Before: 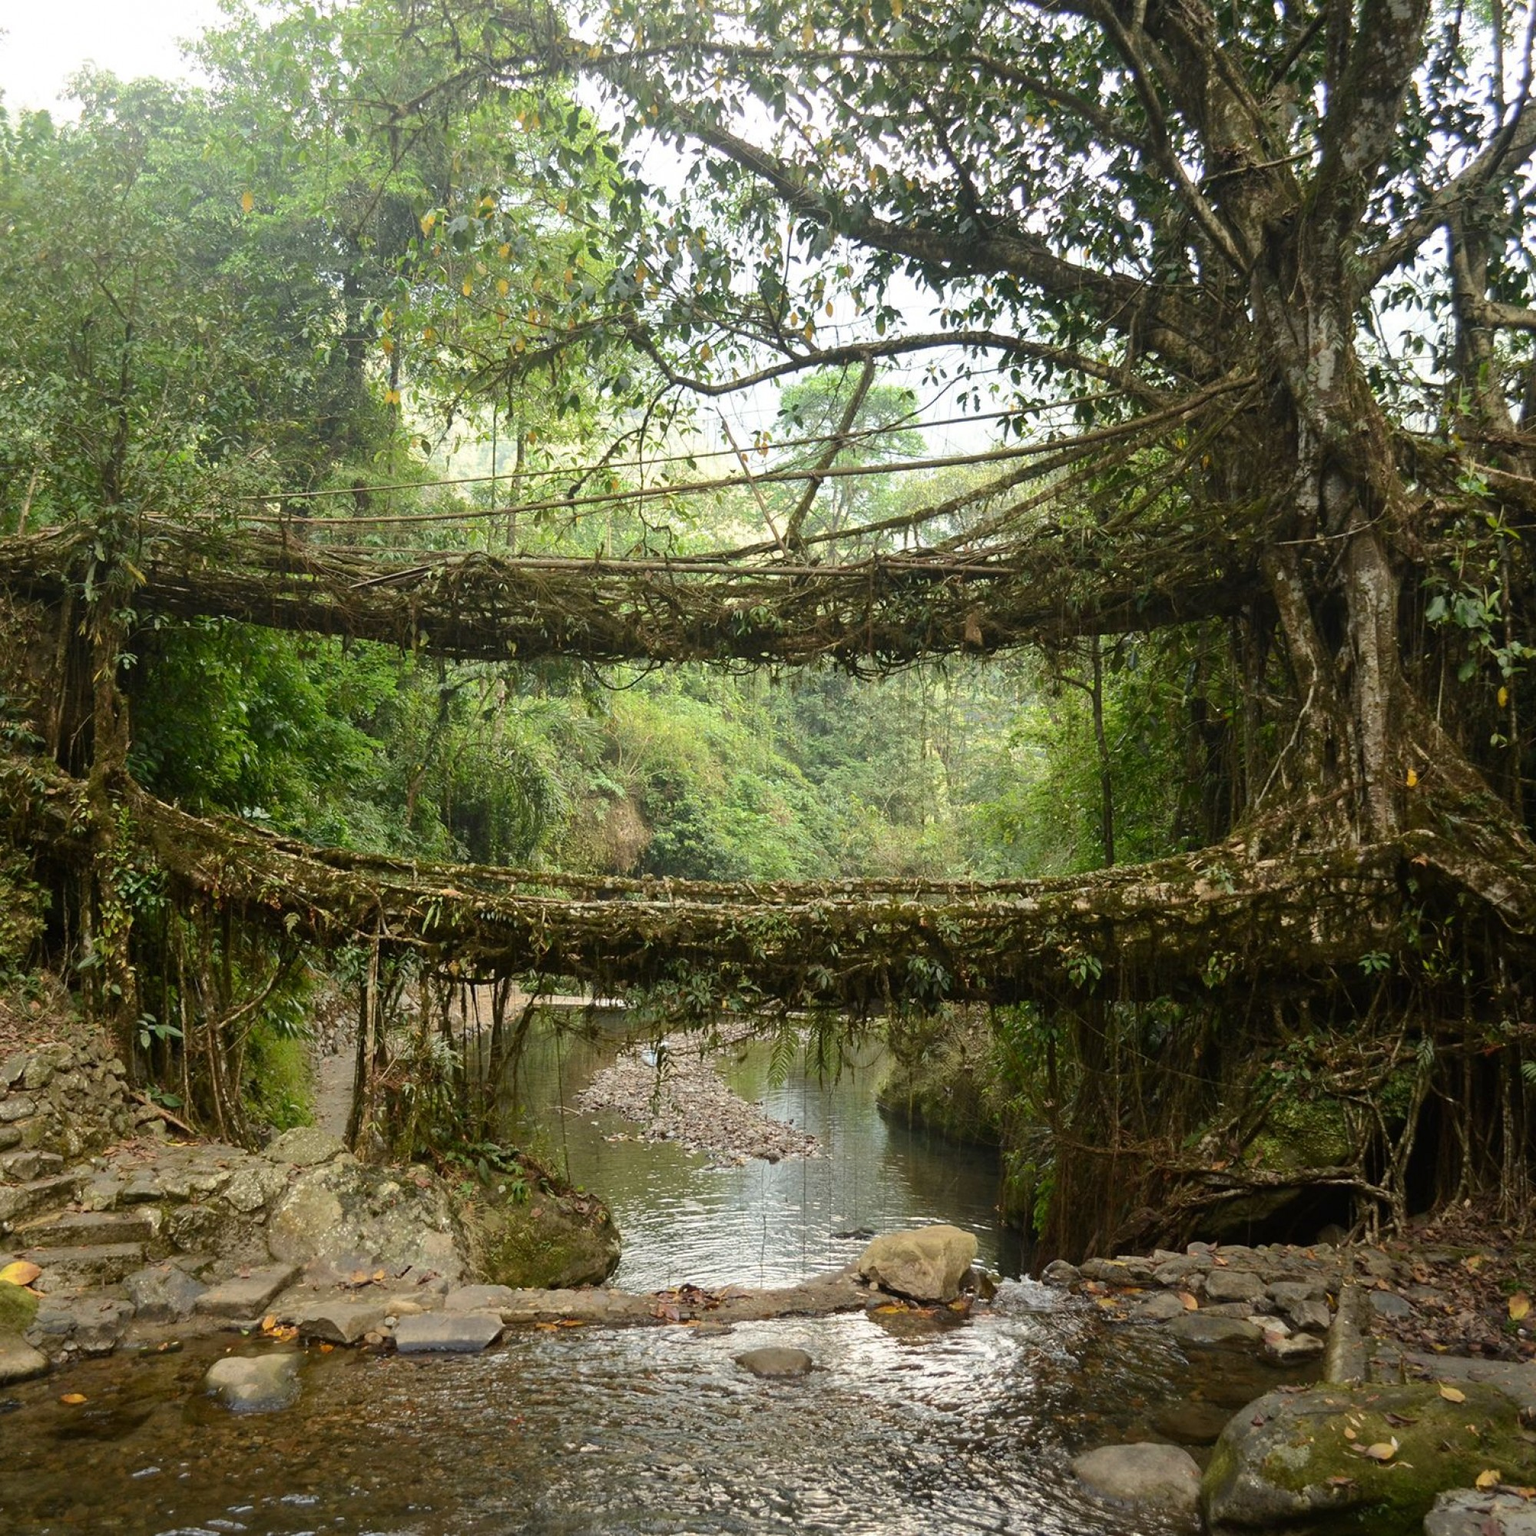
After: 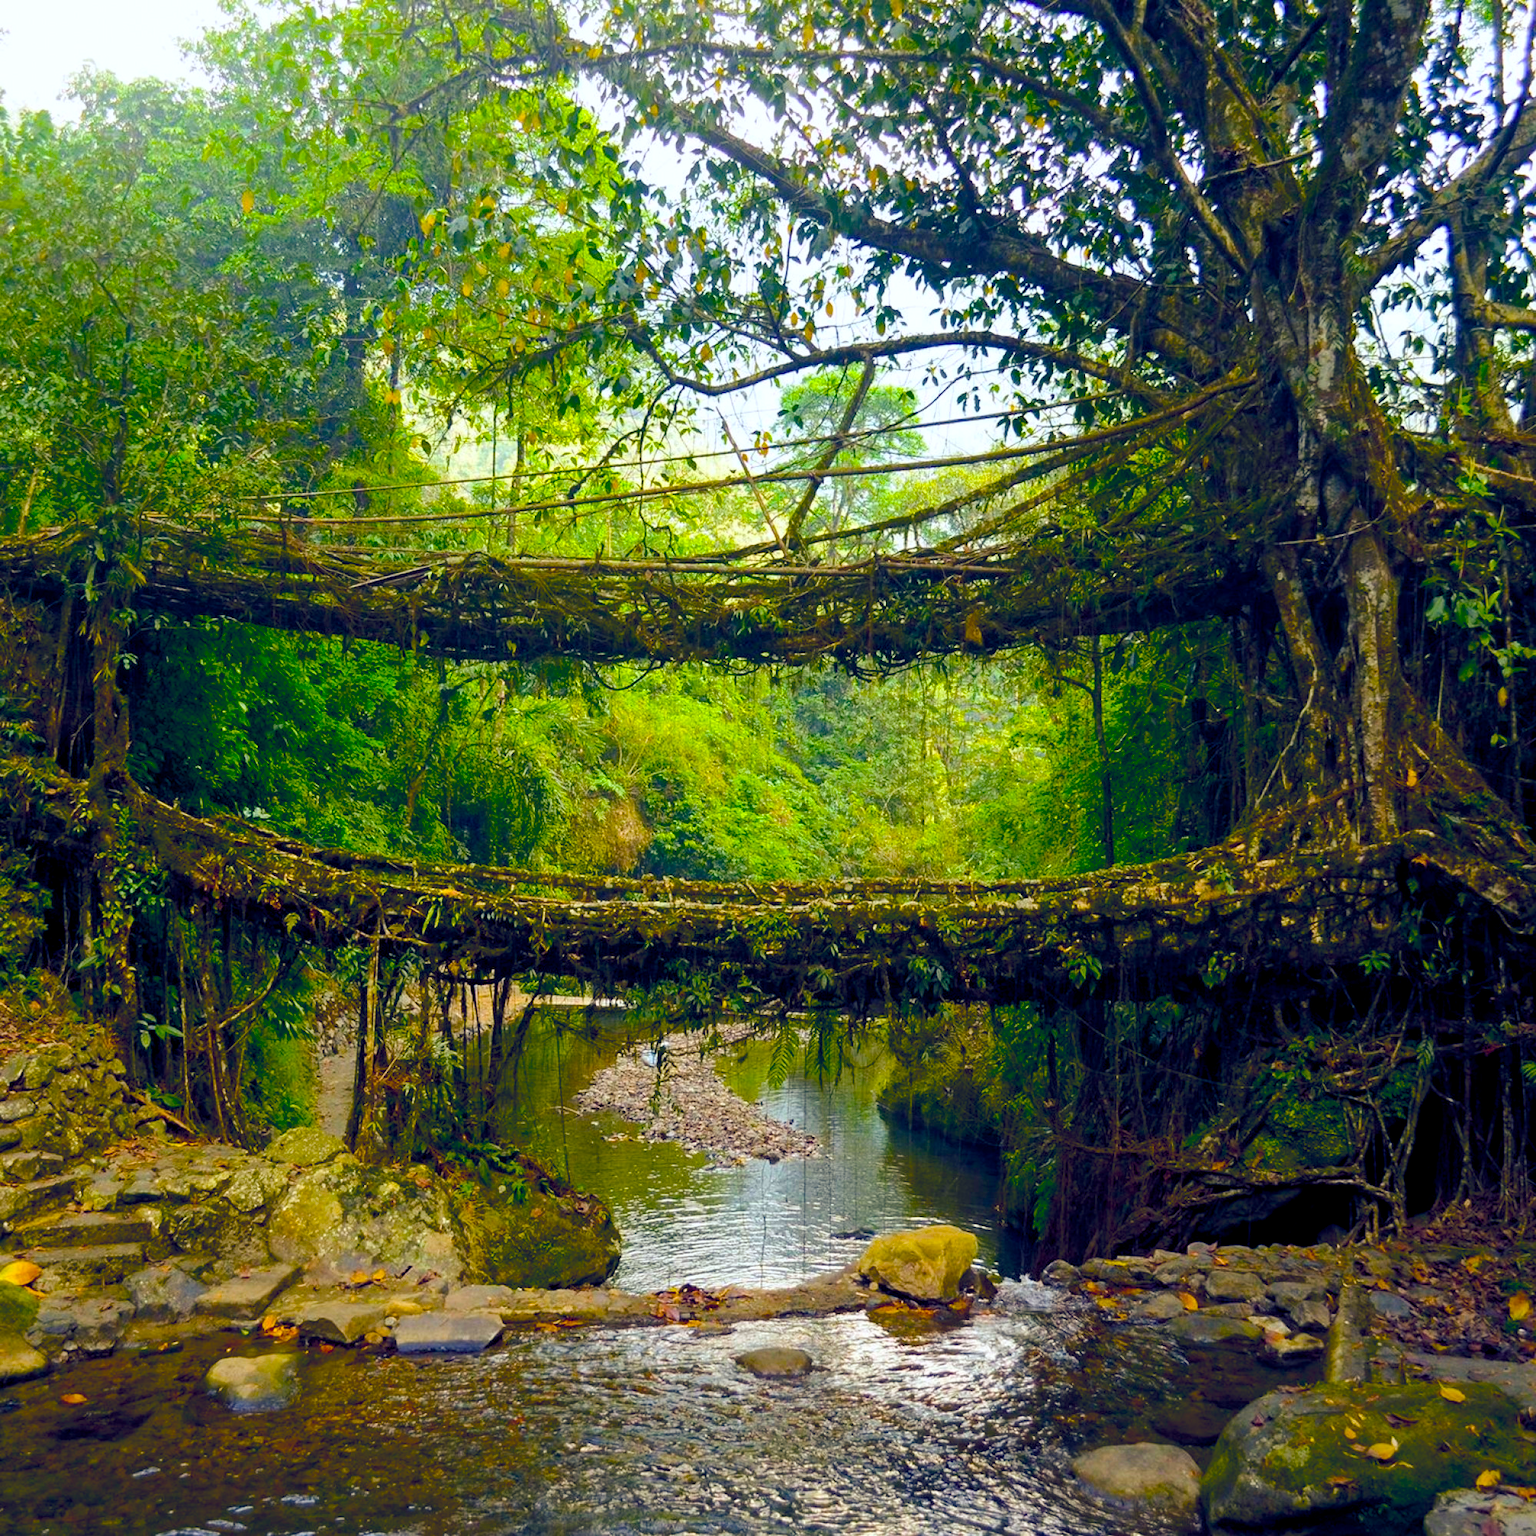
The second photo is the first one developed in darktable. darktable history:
color balance: input saturation 134.34%, contrast -10.04%, contrast fulcrum 19.67%, output saturation 133.51%
color balance rgb: shadows lift › luminance -41.13%, shadows lift › chroma 14.13%, shadows lift › hue 260°, power › luminance -3.76%, power › chroma 0.56%, power › hue 40.37°, highlights gain › luminance 16.81%, highlights gain › chroma 2.94%, highlights gain › hue 260°, global offset › luminance -0.29%, global offset › chroma 0.31%, global offset › hue 260°, perceptual saturation grading › global saturation 20%, perceptual saturation grading › highlights -13.92%, perceptual saturation grading › shadows 50%
